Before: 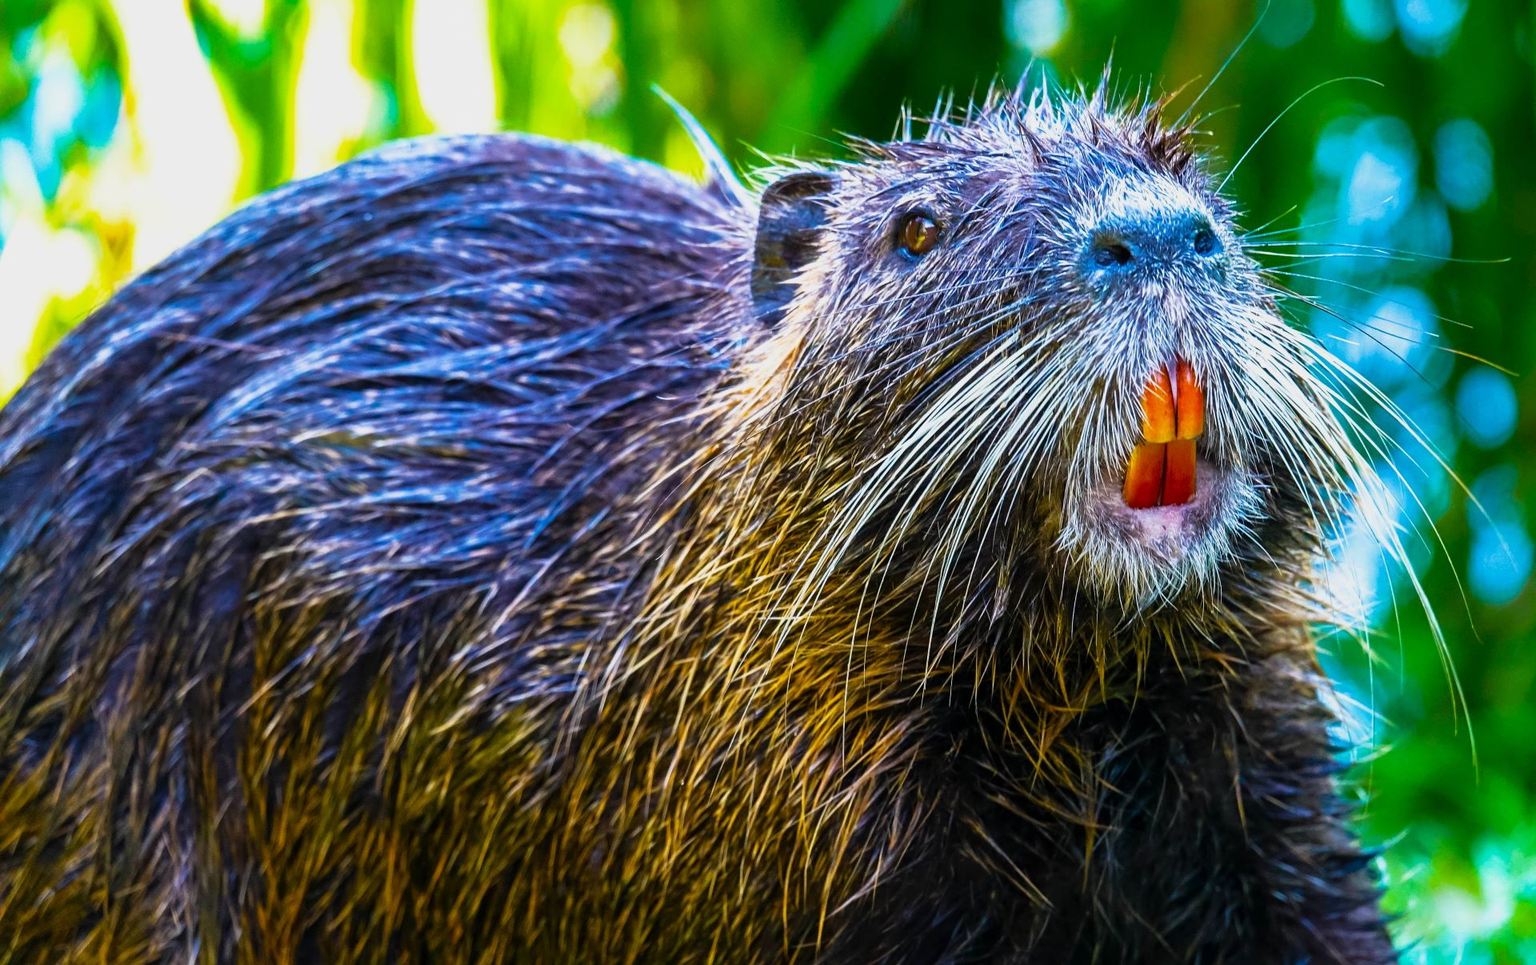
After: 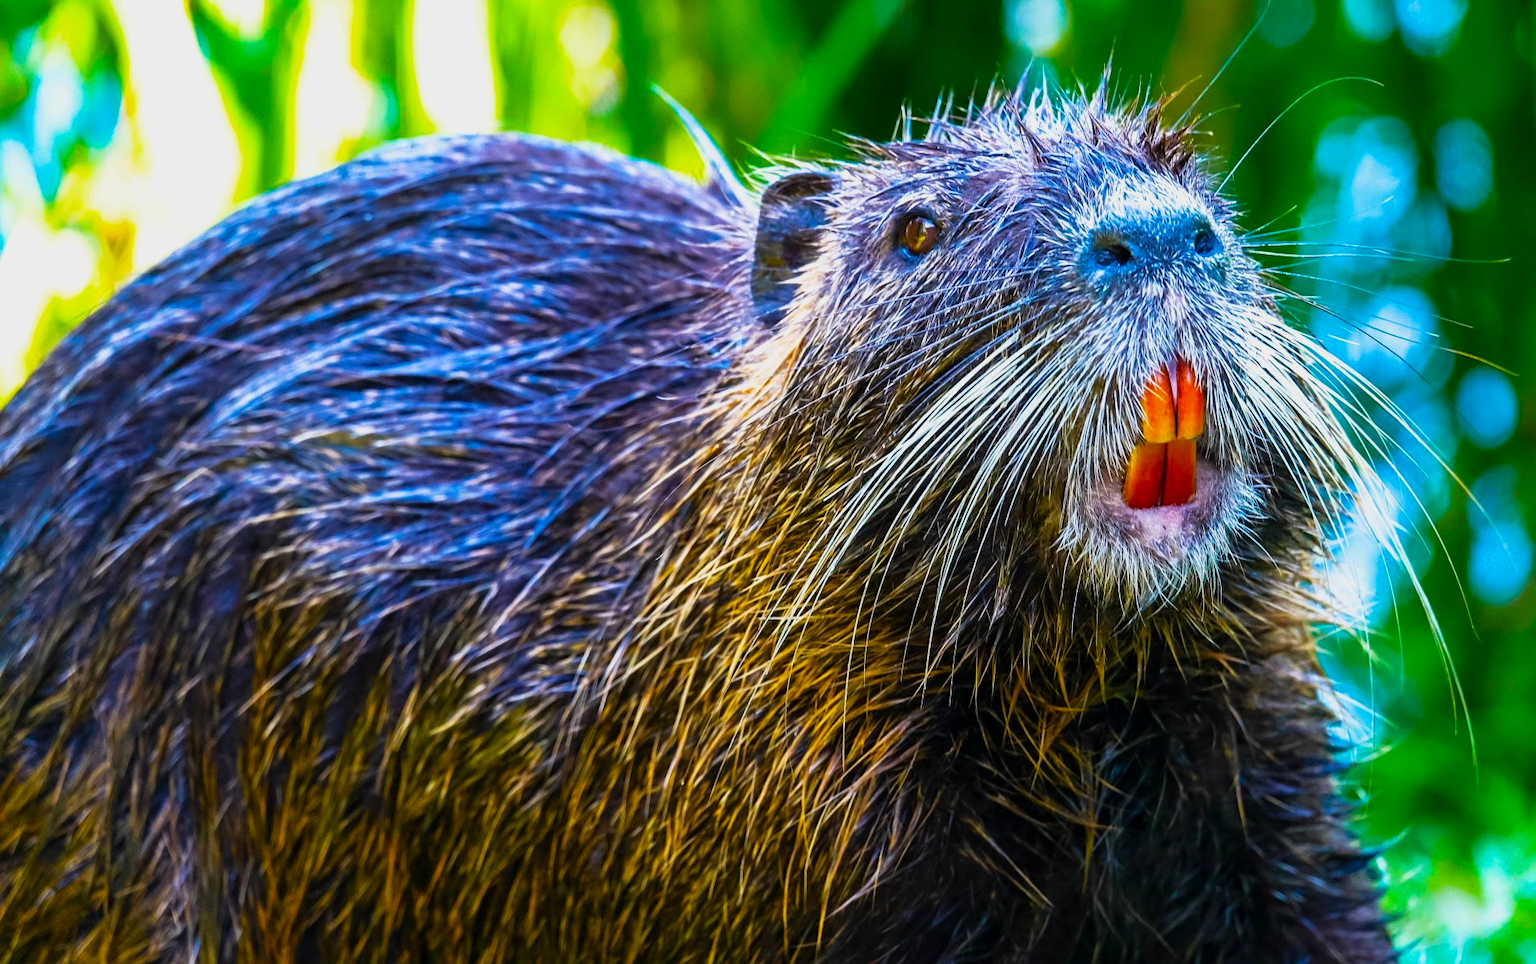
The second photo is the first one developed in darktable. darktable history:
contrast brightness saturation: saturation 0.129
